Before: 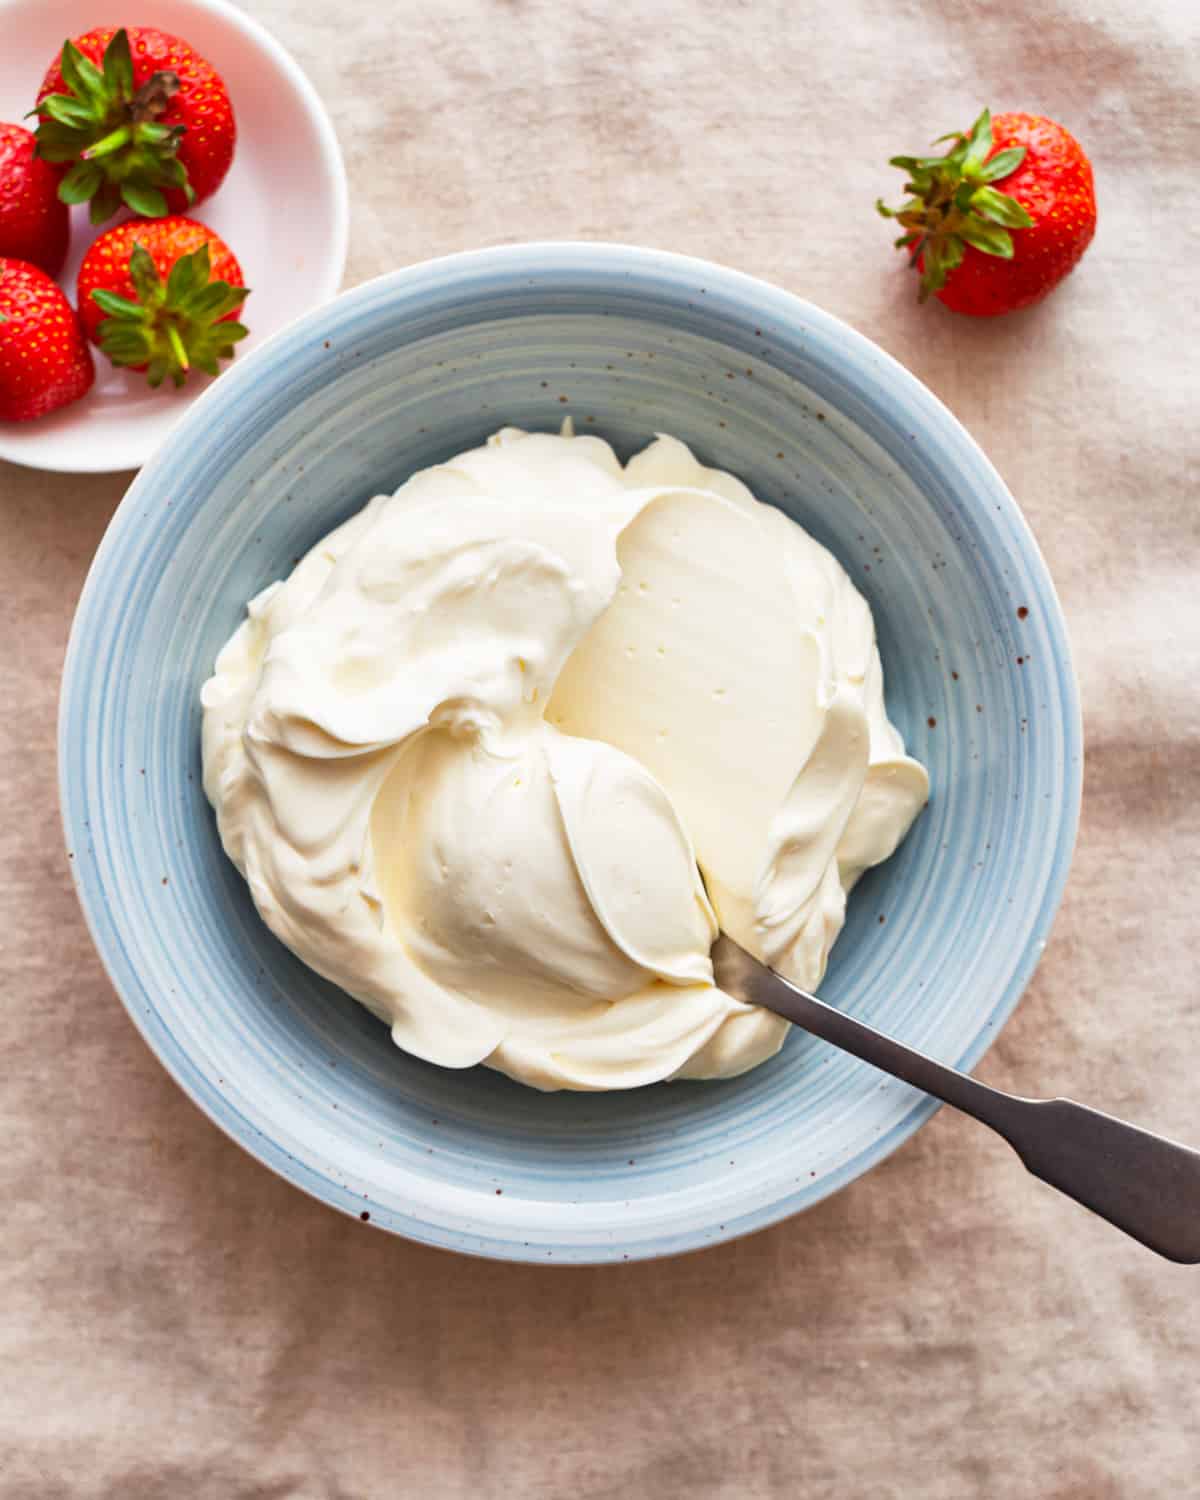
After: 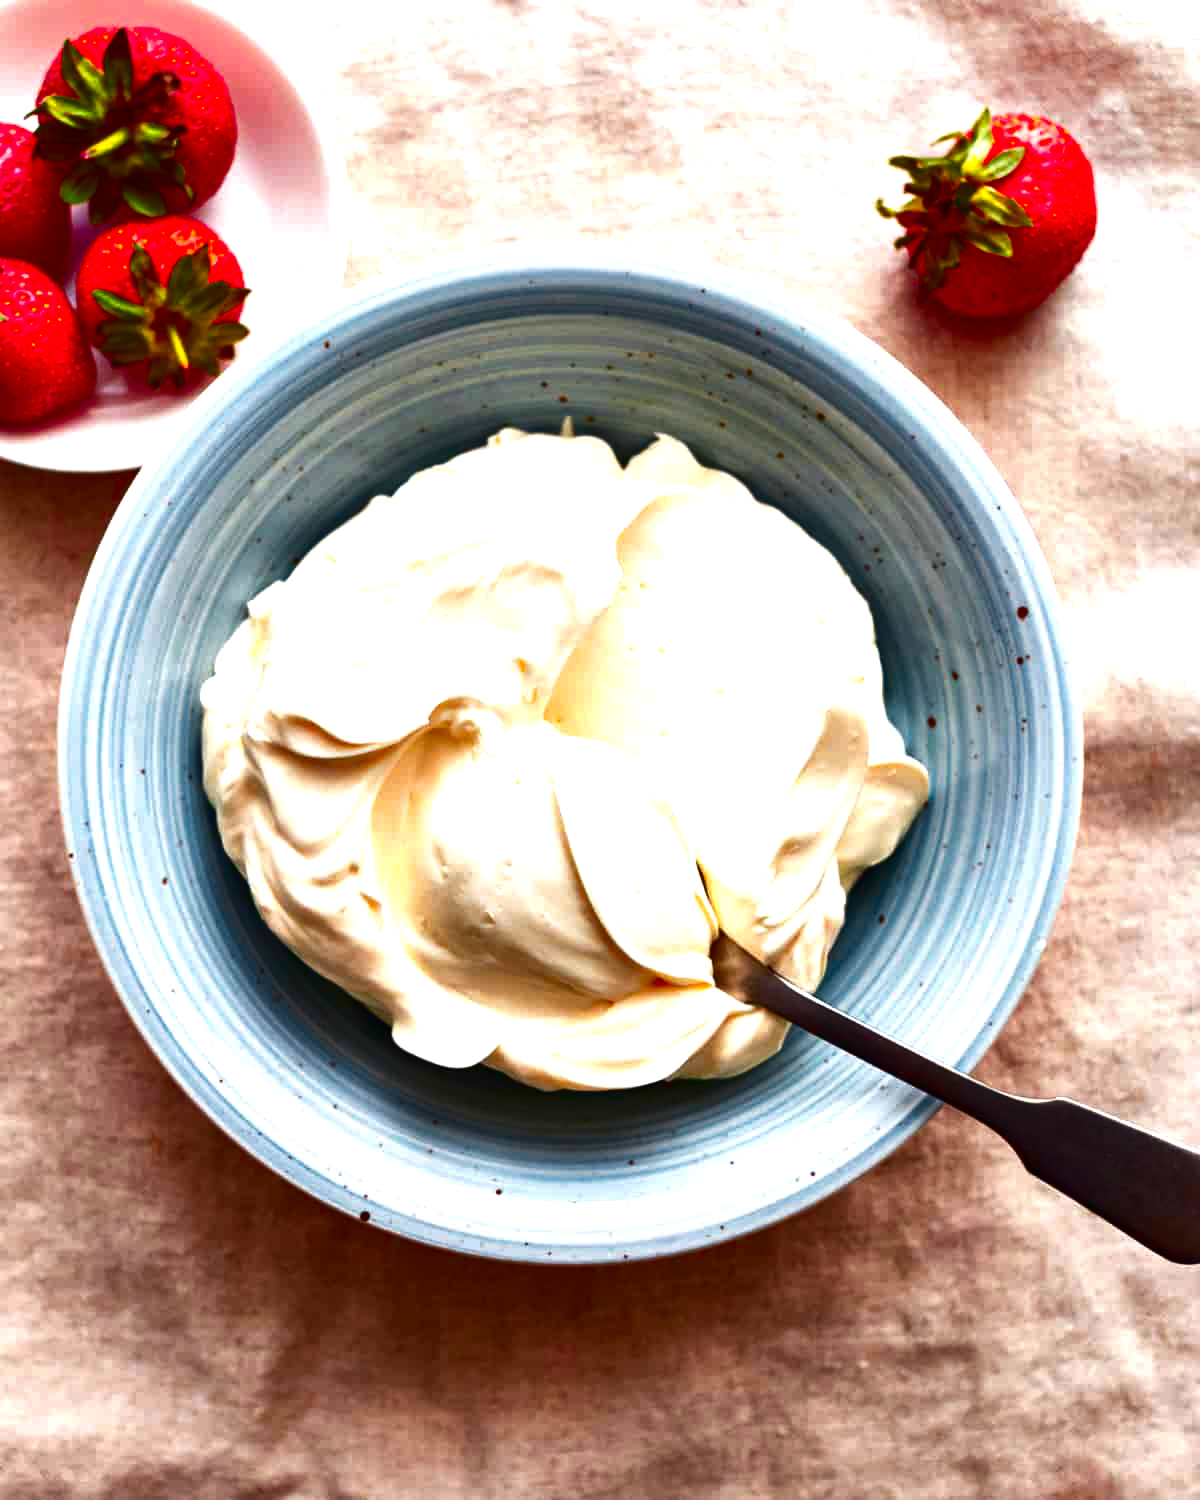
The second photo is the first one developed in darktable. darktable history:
contrast brightness saturation: contrast 0.088, brightness -0.606, saturation 0.17
color zones: curves: ch1 [(0.24, 0.629) (0.75, 0.5)]; ch2 [(0.255, 0.454) (0.745, 0.491)]
exposure: exposure 0.609 EV, compensate highlight preservation false
